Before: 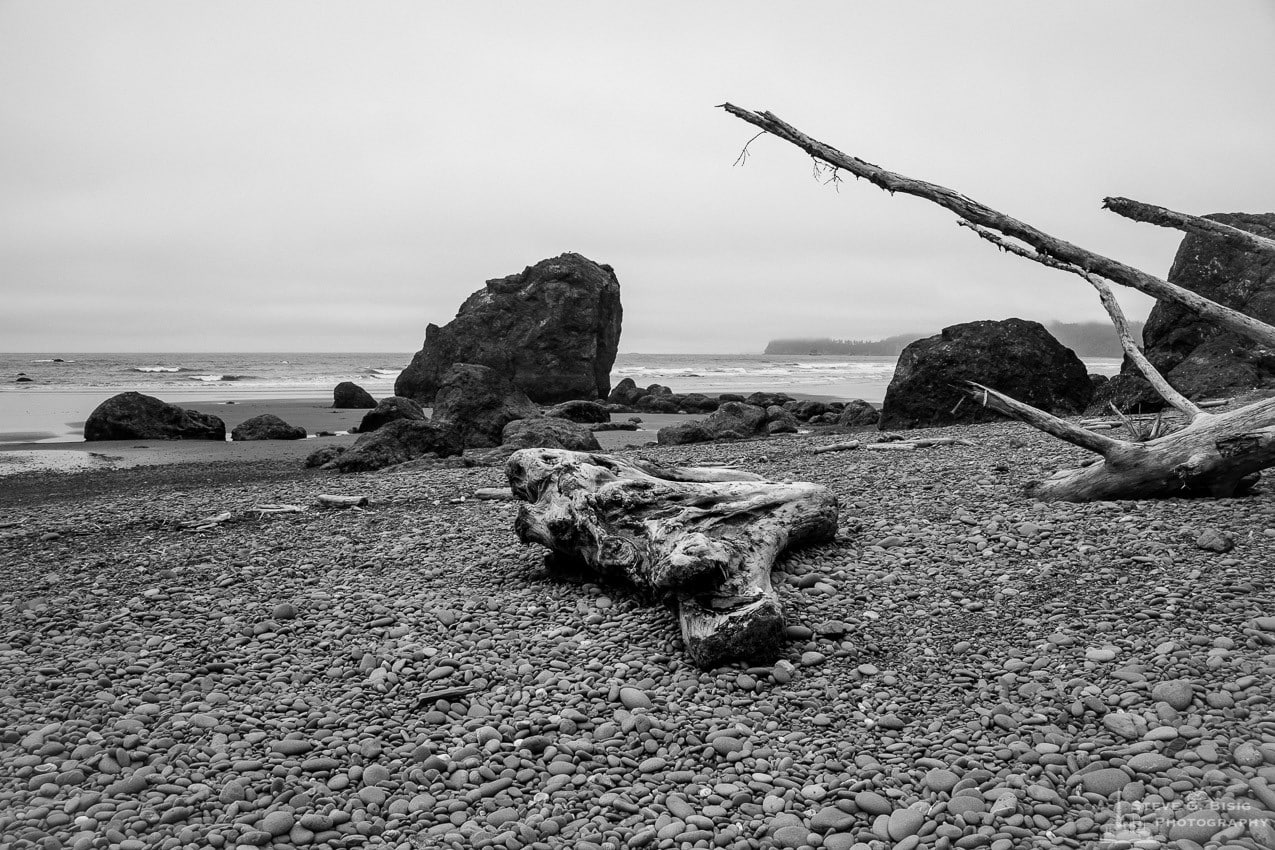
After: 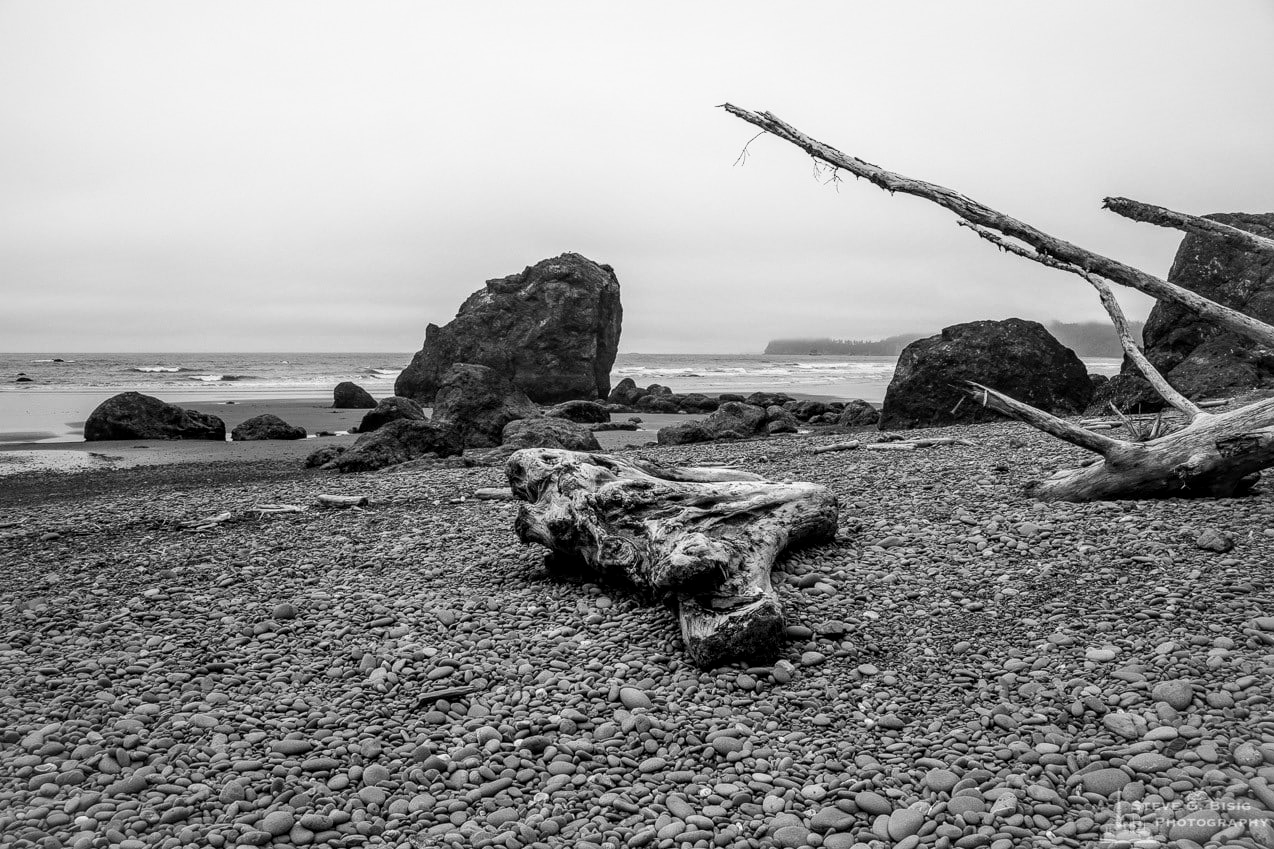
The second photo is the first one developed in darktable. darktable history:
local contrast: on, module defaults
shadows and highlights: shadows -24.28, highlights 49.77, soften with gaussian
